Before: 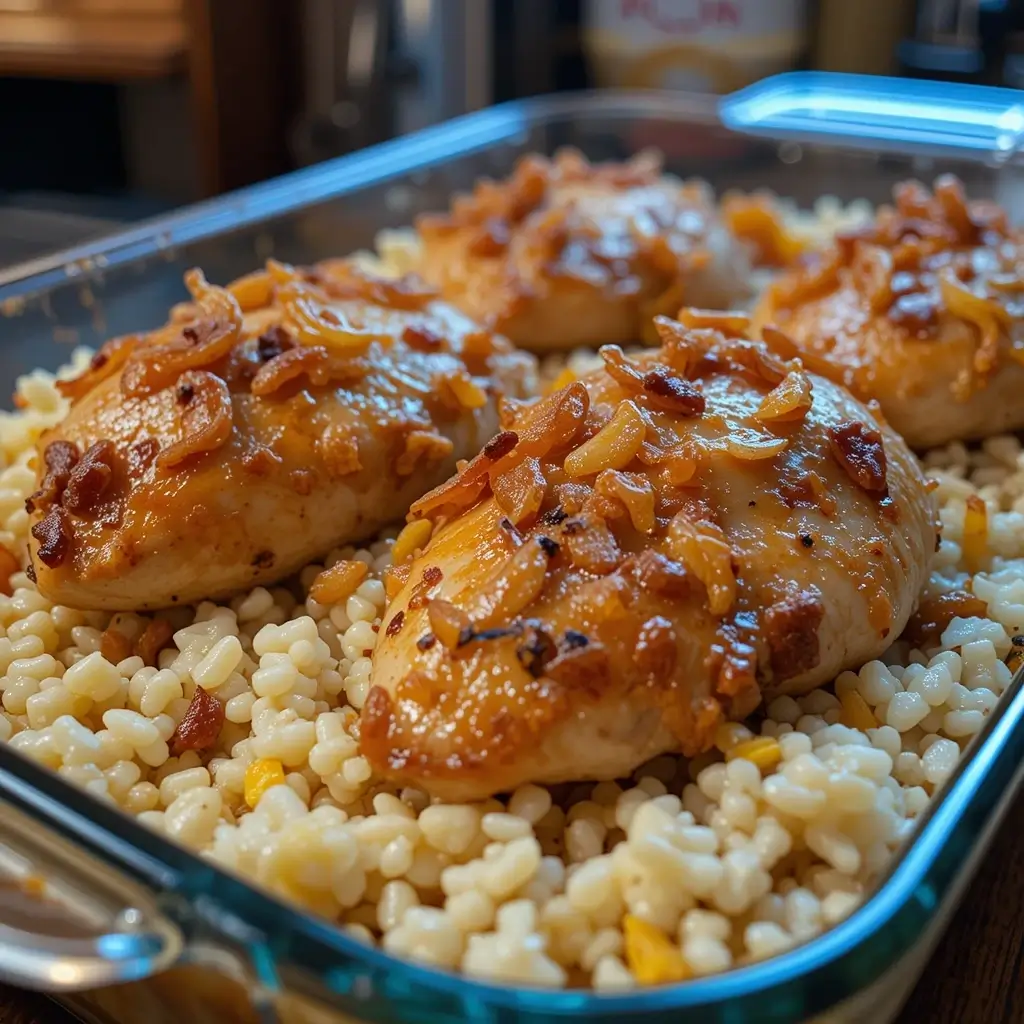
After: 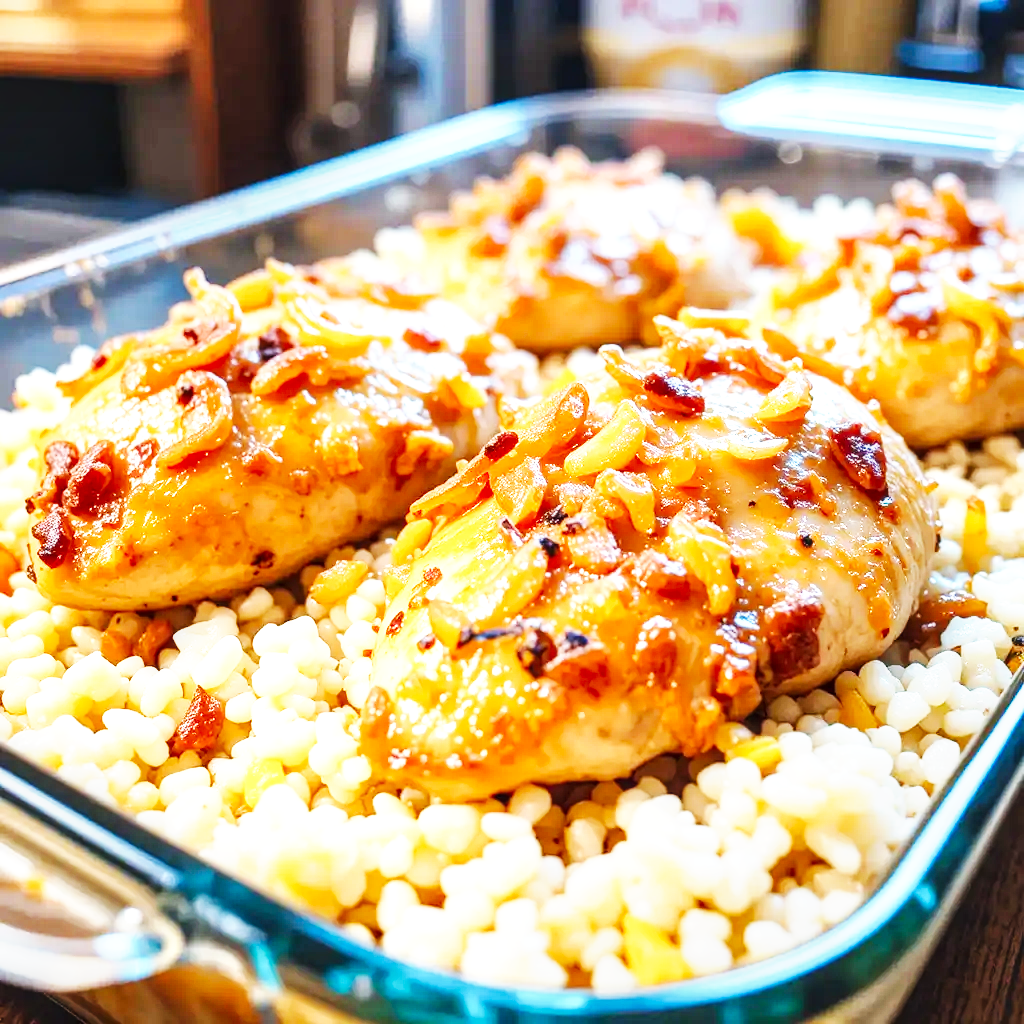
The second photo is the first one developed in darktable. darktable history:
local contrast: on, module defaults
exposure: black level correction -0.002, exposure 1.115 EV, compensate highlight preservation false
base curve: curves: ch0 [(0, 0) (0.007, 0.004) (0.027, 0.03) (0.046, 0.07) (0.207, 0.54) (0.442, 0.872) (0.673, 0.972) (1, 1)], preserve colors none
white balance: red 1.004, blue 1.024
